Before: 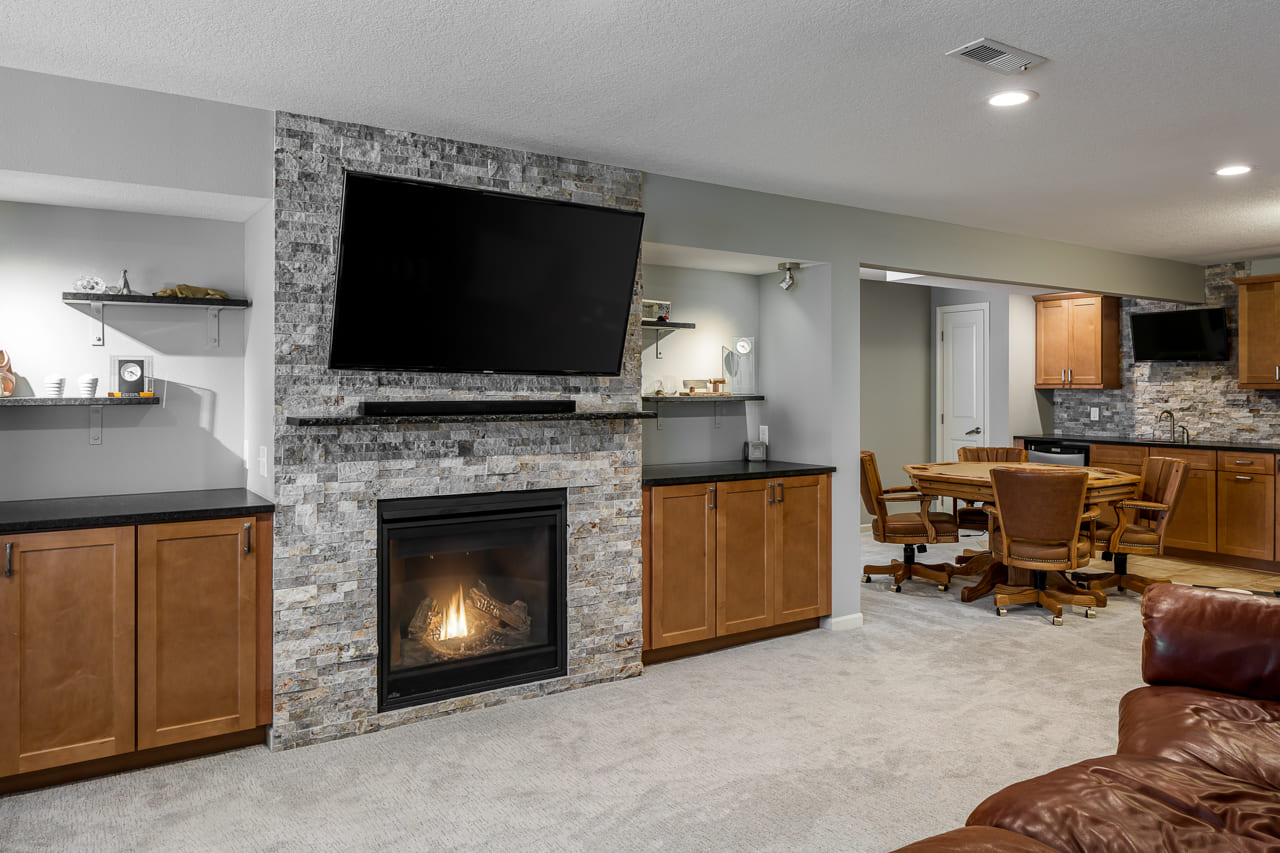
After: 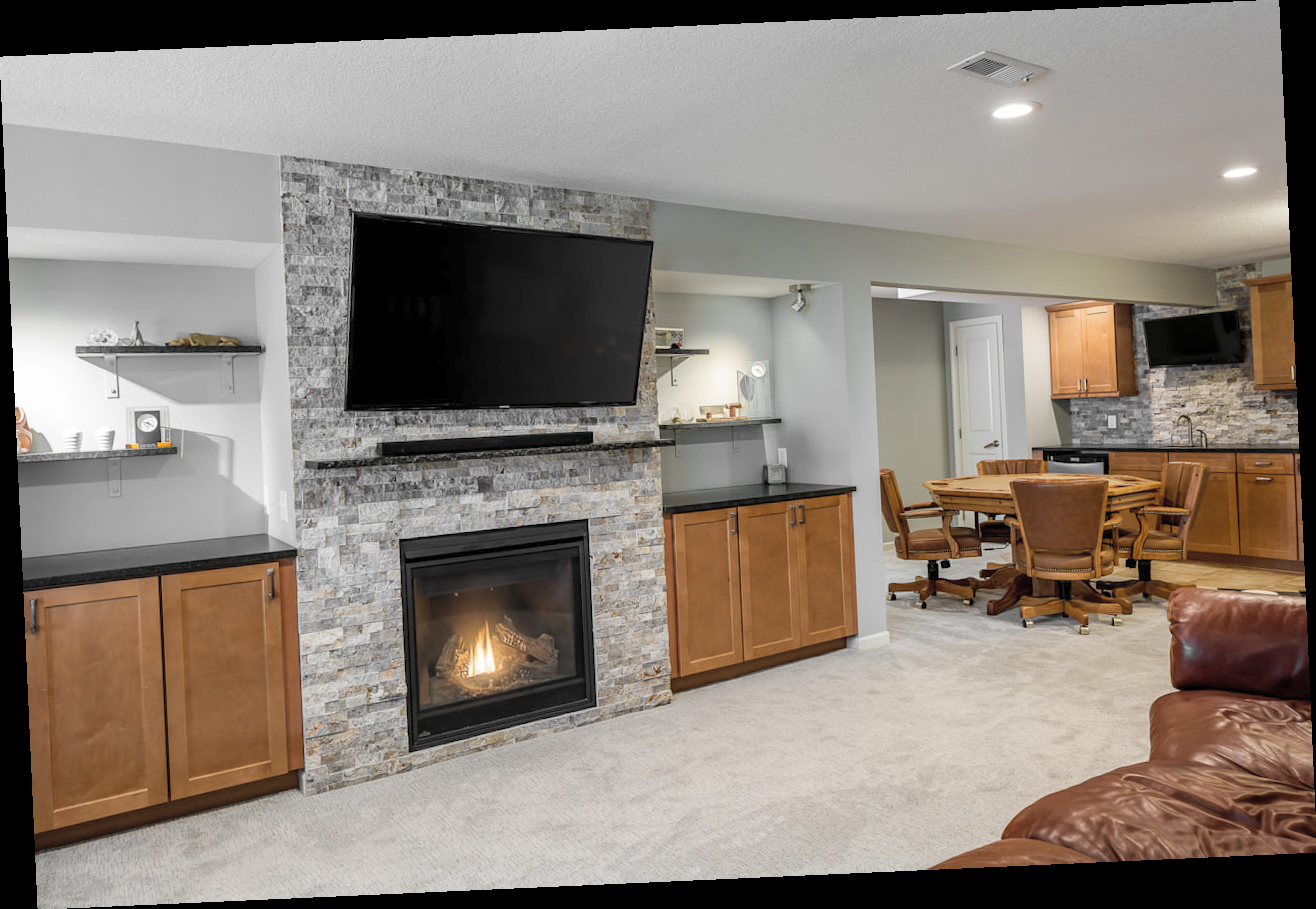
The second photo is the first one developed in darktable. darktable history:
contrast brightness saturation: brightness 0.15
rotate and perspective: rotation -2.56°, automatic cropping off
